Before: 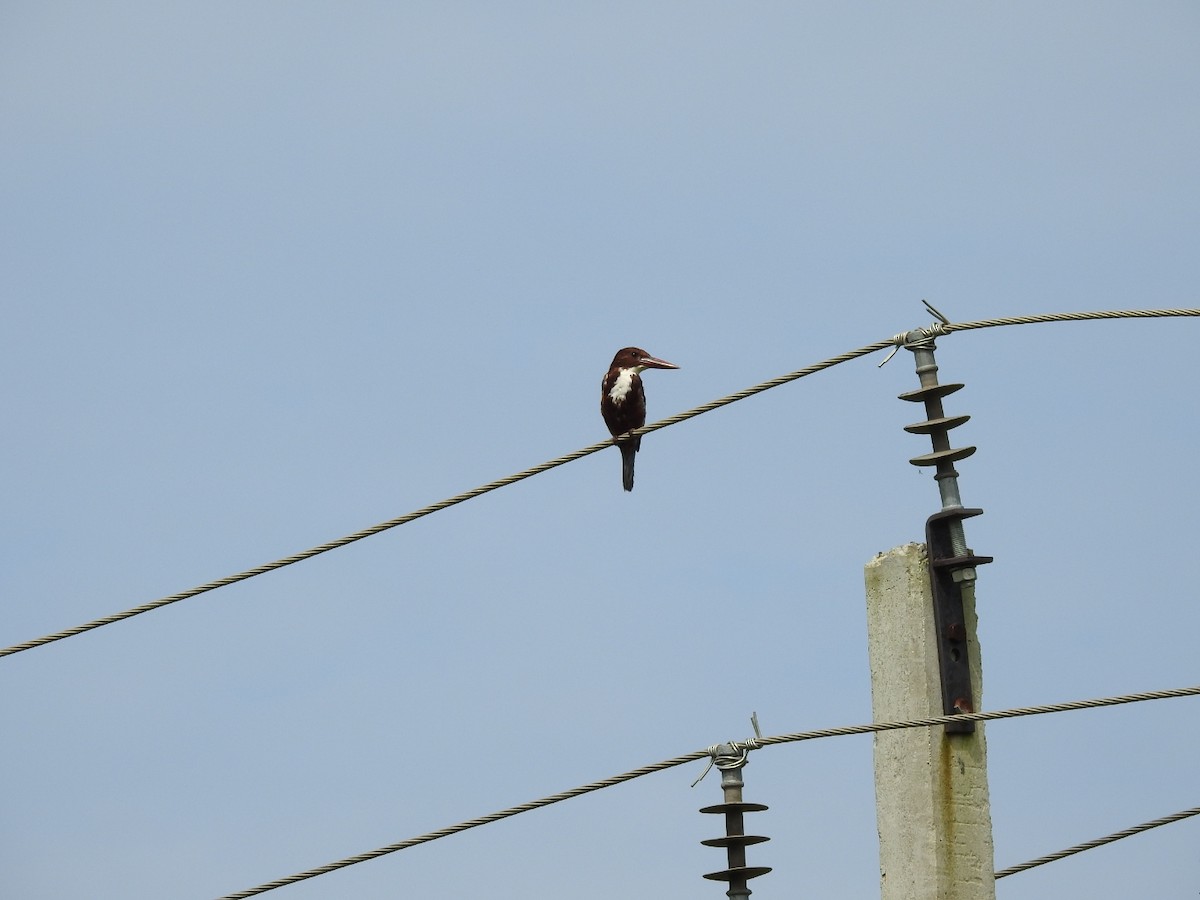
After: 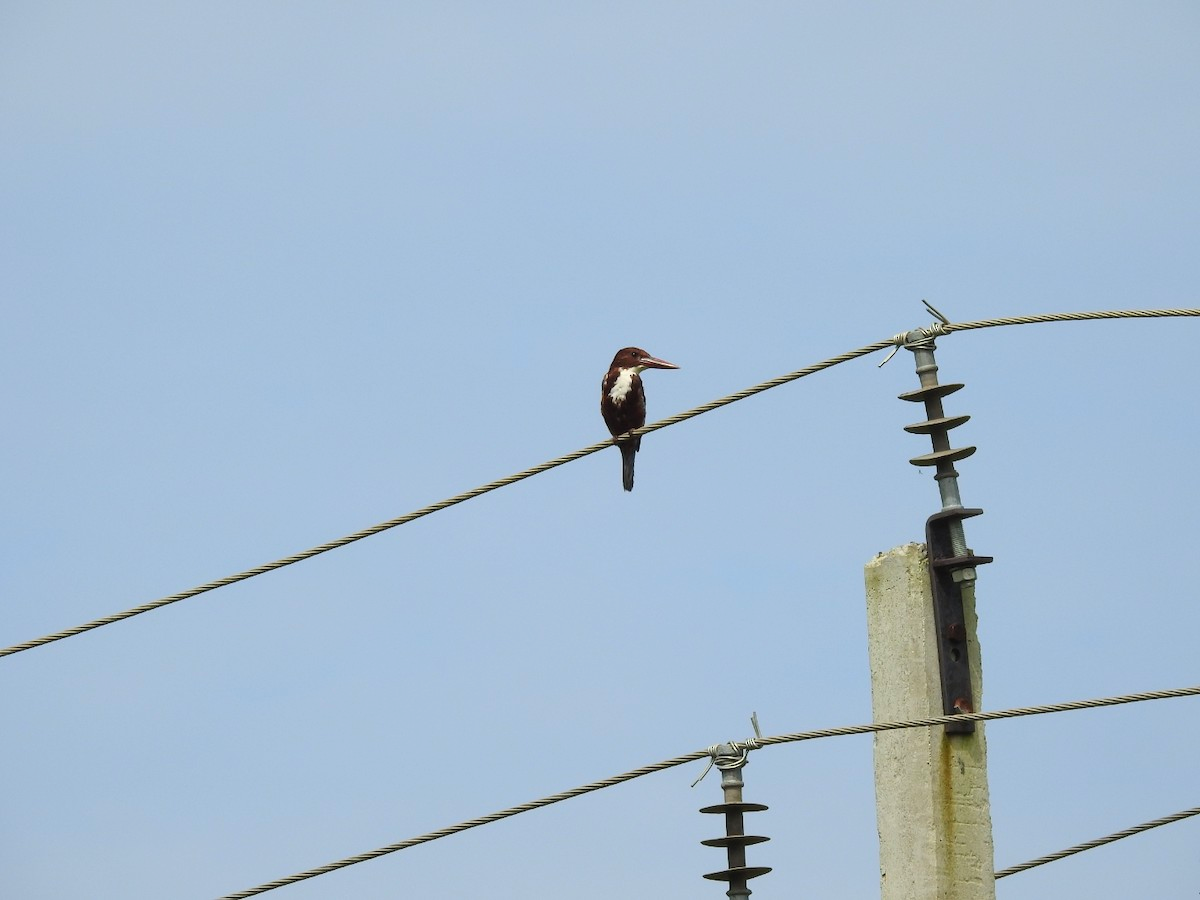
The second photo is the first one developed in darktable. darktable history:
white balance: emerald 1
contrast brightness saturation: contrast 0.07, brightness 0.08, saturation 0.18
